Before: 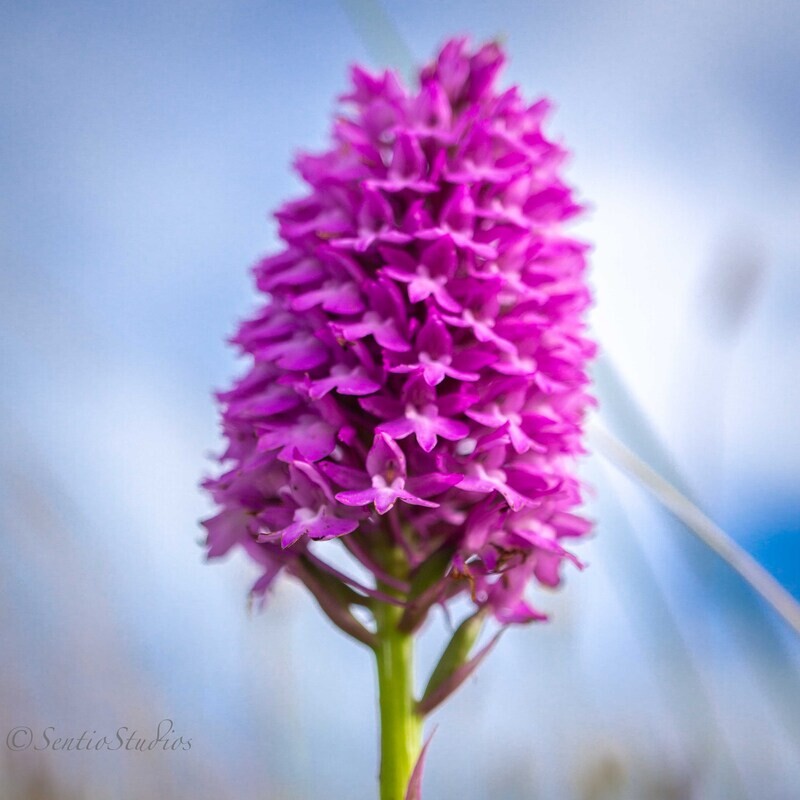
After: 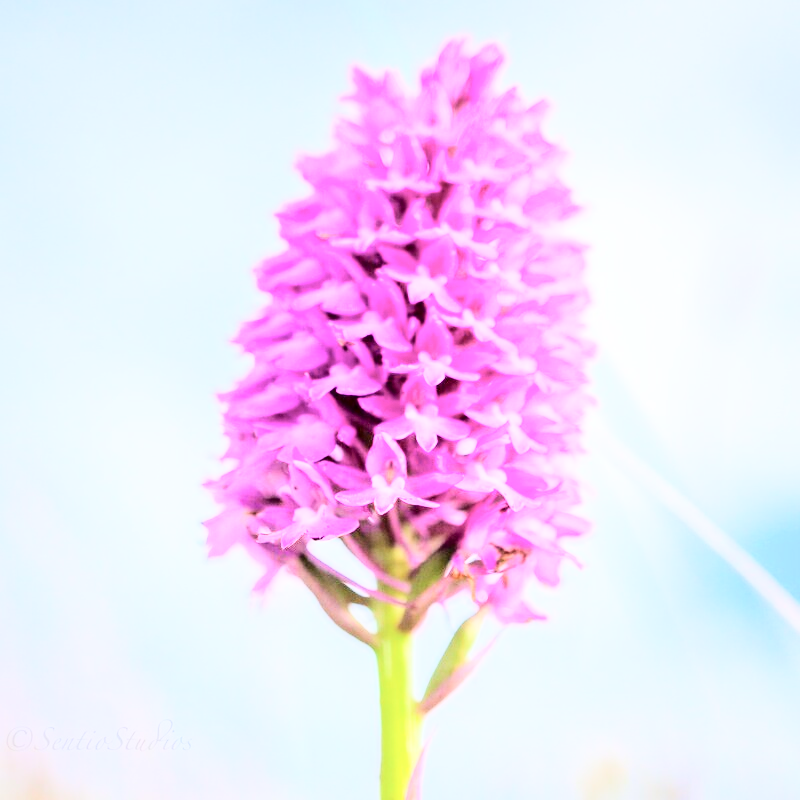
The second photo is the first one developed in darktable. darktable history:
tone curve: curves: ch0 [(0, 0) (0.004, 0) (0.133, 0.071) (0.325, 0.456) (0.832, 0.957) (1, 1)], color space Lab, independent channels, preserve colors none
filmic rgb: black relative exposure -7.65 EV, white relative exposure 4.56 EV, hardness 3.61
exposure: black level correction 0.001, exposure 1.823 EV, compensate highlight preservation false
